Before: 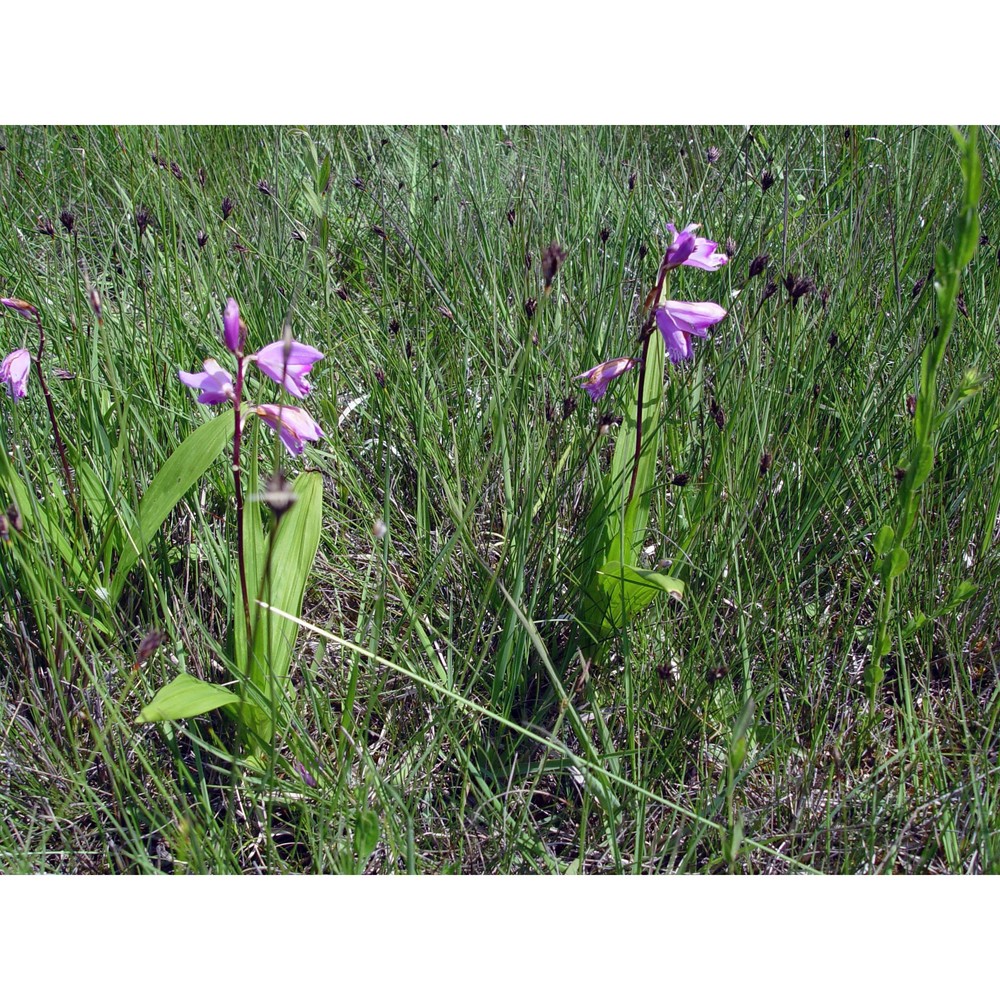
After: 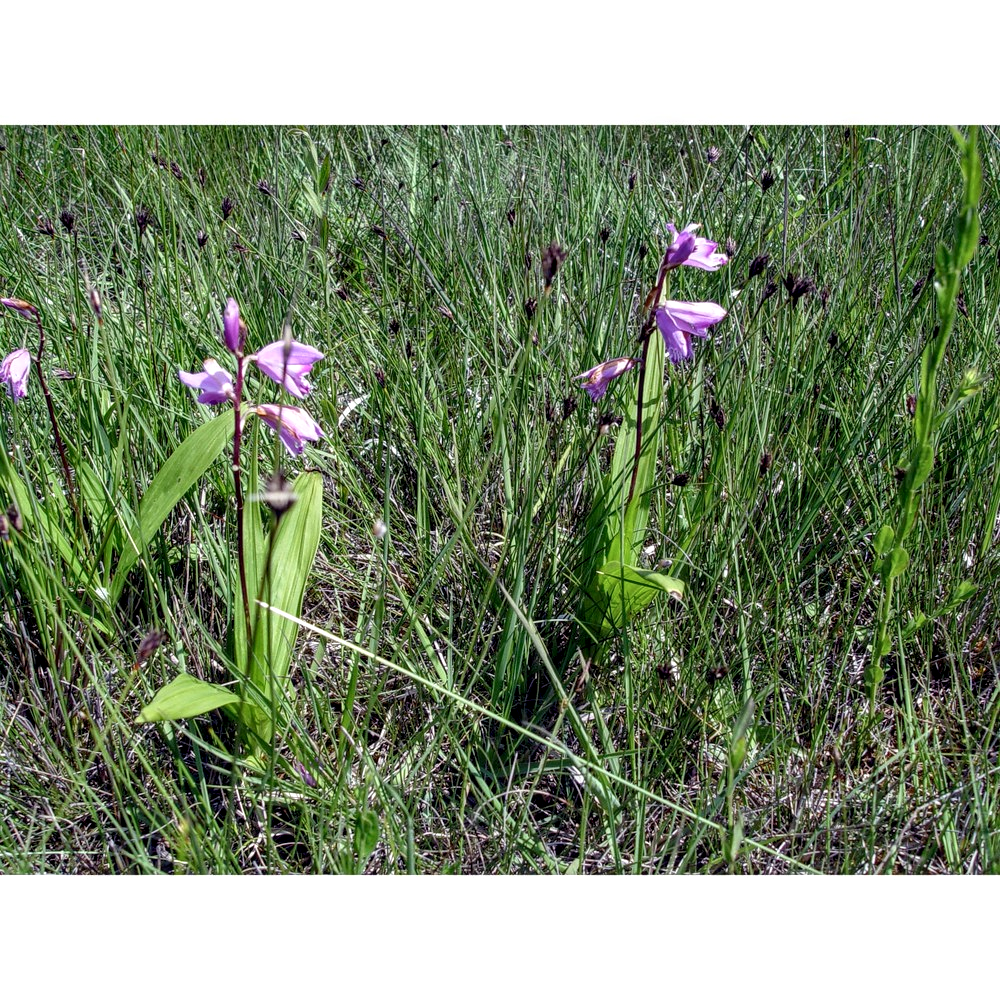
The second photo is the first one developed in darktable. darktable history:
local contrast: detail 150%
shadows and highlights: radius 125.9, shadows 30.47, highlights -30.83, low approximation 0.01, soften with gaussian
